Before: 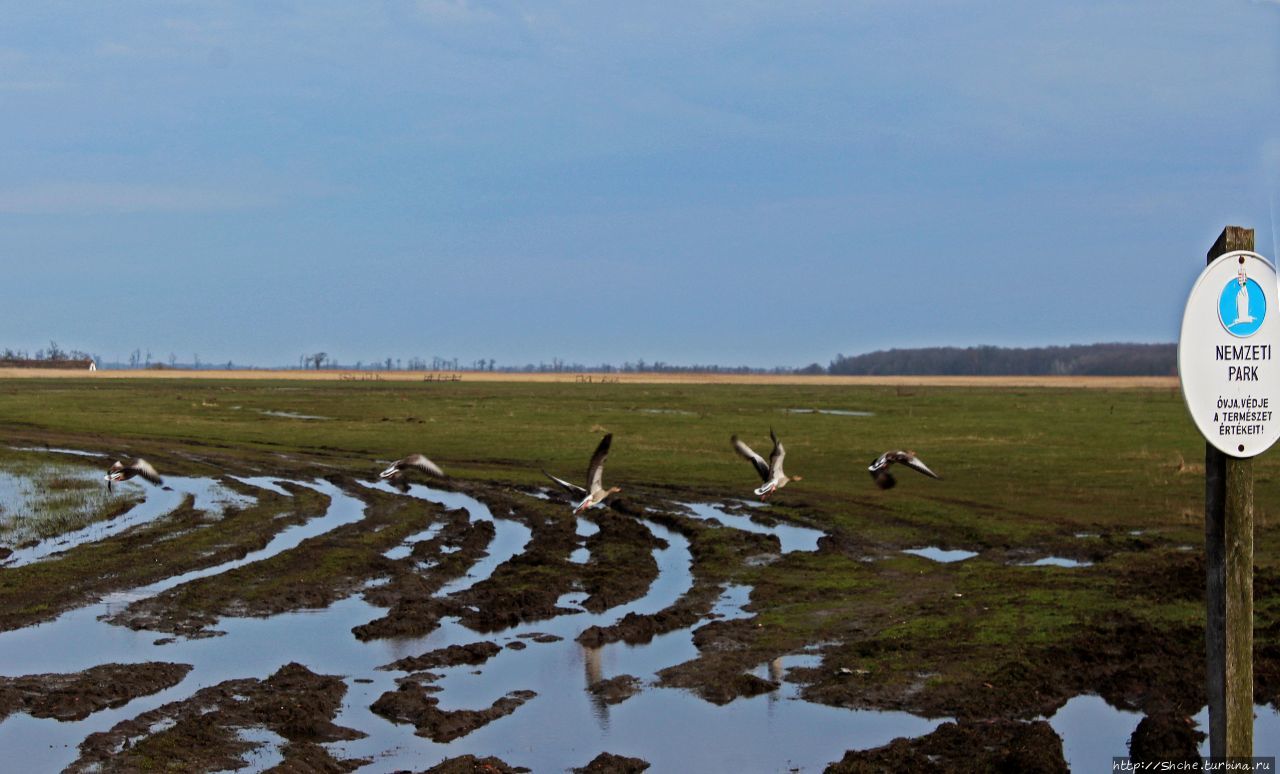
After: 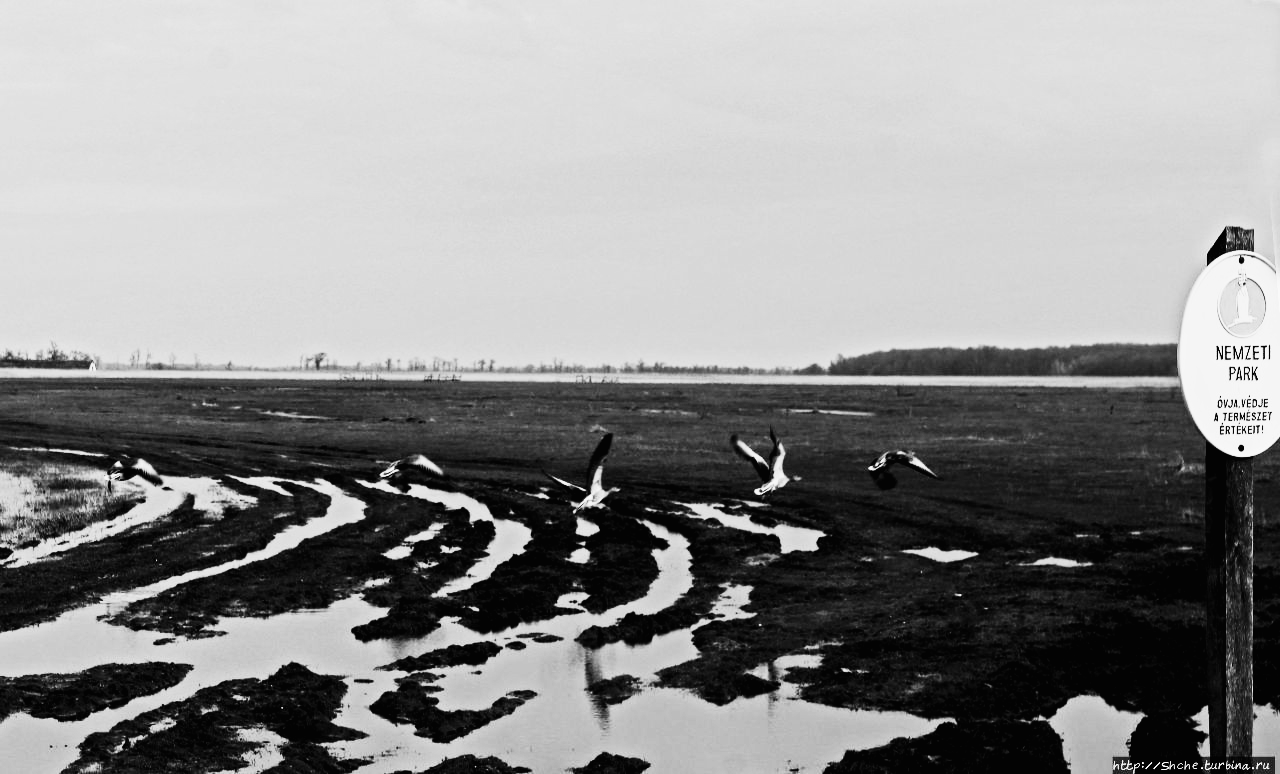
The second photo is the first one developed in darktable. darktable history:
monochrome: on, module defaults
sigmoid: contrast 1.81, skew -0.21, preserve hue 0%, red attenuation 0.1, red rotation 0.035, green attenuation 0.1, green rotation -0.017, blue attenuation 0.15, blue rotation -0.052, base primaries Rec2020
contrast brightness saturation: contrast 0.24, brightness 0.26, saturation 0.39
color balance rgb: shadows lift › luminance -21.66%, shadows lift › chroma 6.57%, shadows lift › hue 270°, power › chroma 0.68%, power › hue 60°, highlights gain › luminance 6.08%, highlights gain › chroma 1.33%, highlights gain › hue 90°, global offset › luminance -0.87%, perceptual saturation grading › global saturation 26.86%, perceptual saturation grading › highlights -28.39%, perceptual saturation grading › mid-tones 15.22%, perceptual saturation grading › shadows 33.98%, perceptual brilliance grading › highlights 10%, perceptual brilliance grading › mid-tones 5%
